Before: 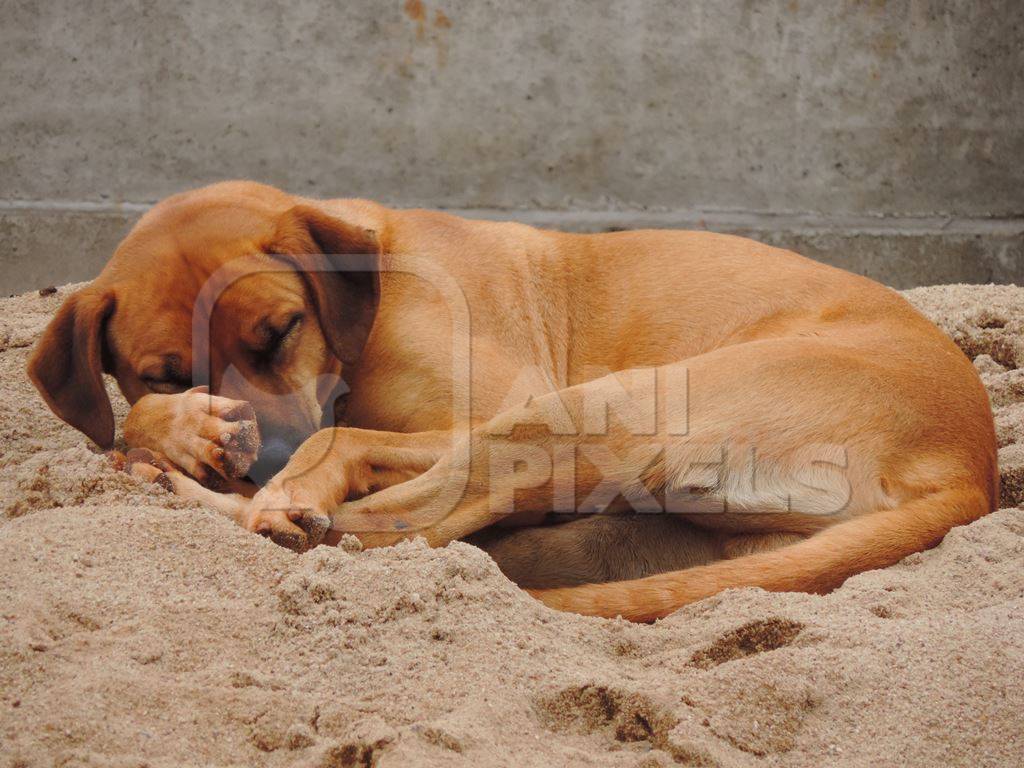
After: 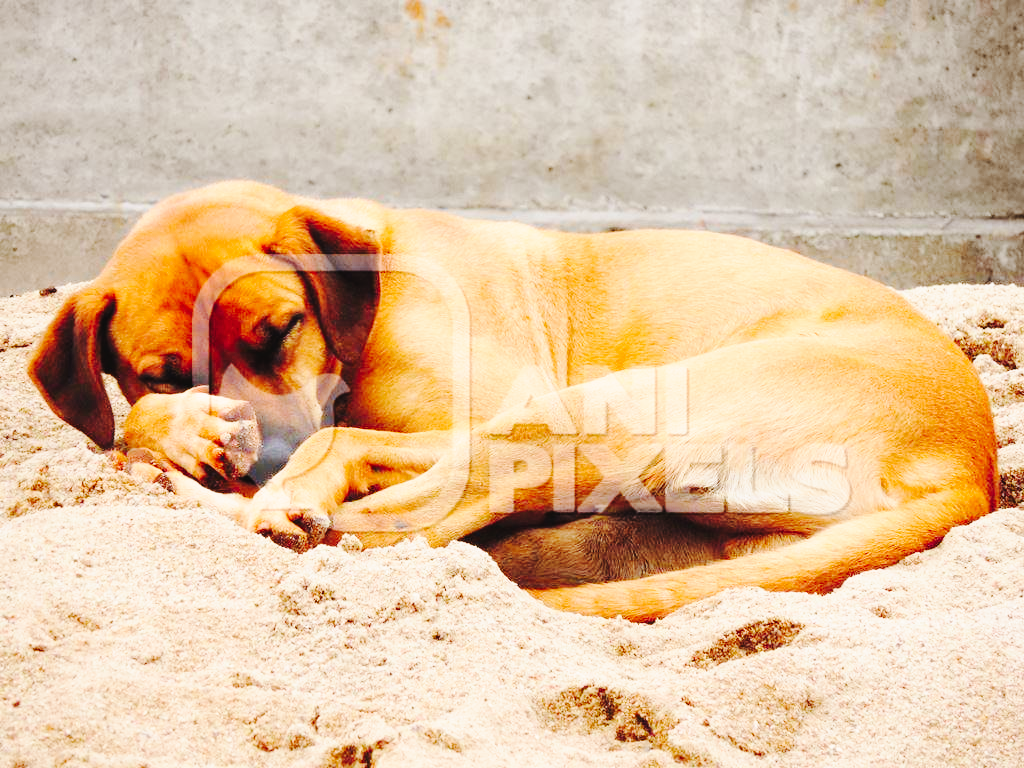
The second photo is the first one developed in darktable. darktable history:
tone equalizer: on, module defaults
base curve: curves: ch0 [(0, 0) (0.032, 0.037) (0.105, 0.228) (0.435, 0.76) (0.856, 0.983) (1, 1)], preserve colors none
tone curve: curves: ch0 [(0, 0.023) (0.087, 0.065) (0.184, 0.168) (0.45, 0.54) (0.57, 0.683) (0.722, 0.825) (0.877, 0.948) (1, 1)]; ch1 [(0, 0) (0.388, 0.369) (0.44, 0.45) (0.495, 0.491) (0.534, 0.528) (0.657, 0.655) (1, 1)]; ch2 [(0, 0) (0.353, 0.317) (0.408, 0.427) (0.5, 0.497) (0.534, 0.544) (0.576, 0.605) (0.625, 0.631) (1, 1)], preserve colors none
